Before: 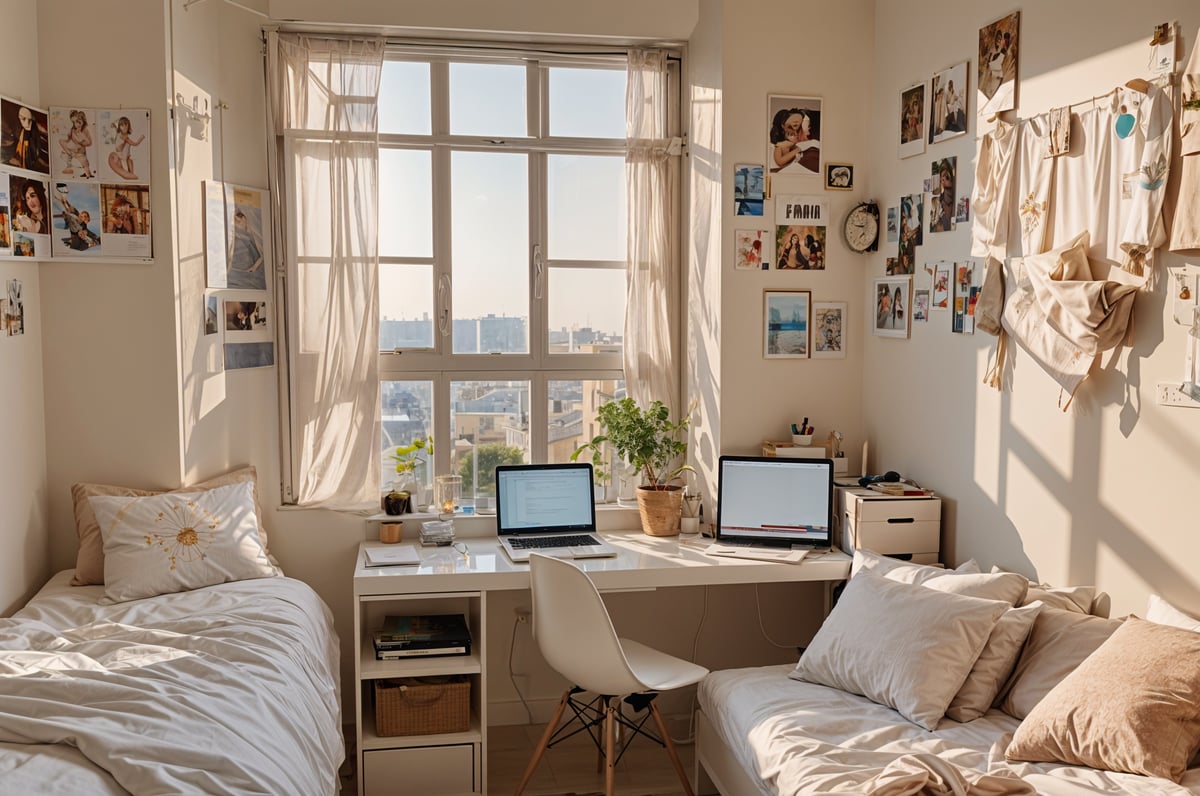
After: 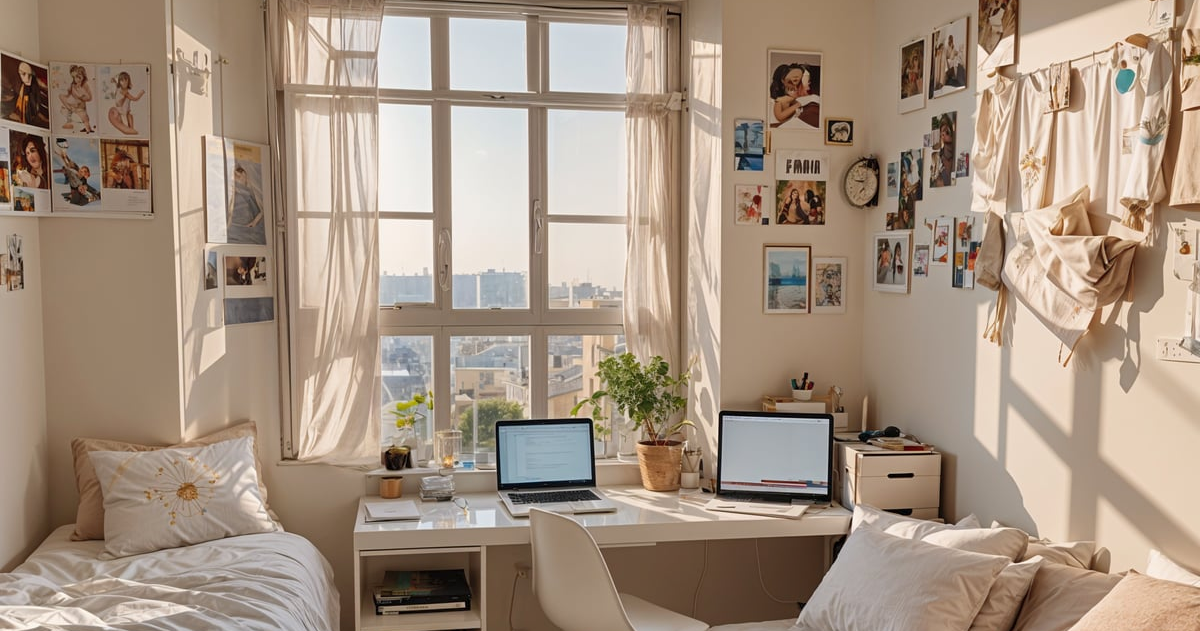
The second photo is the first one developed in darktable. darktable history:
crop and rotate: top 5.667%, bottom 14.937%
shadows and highlights: shadows 43.06, highlights 6.94
